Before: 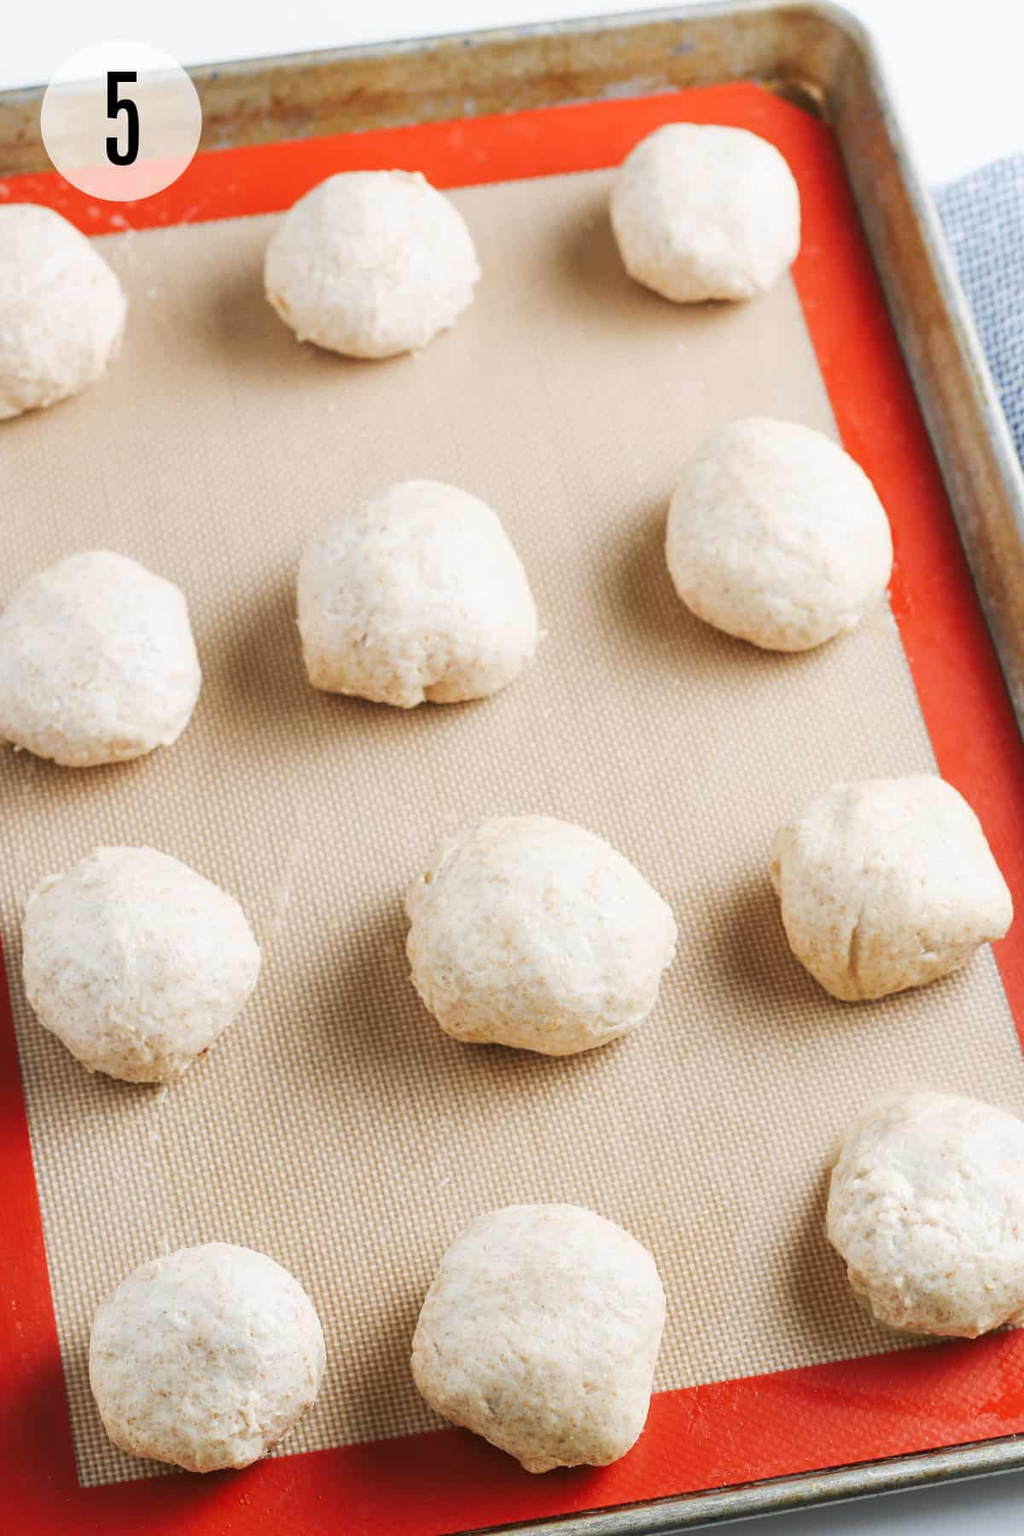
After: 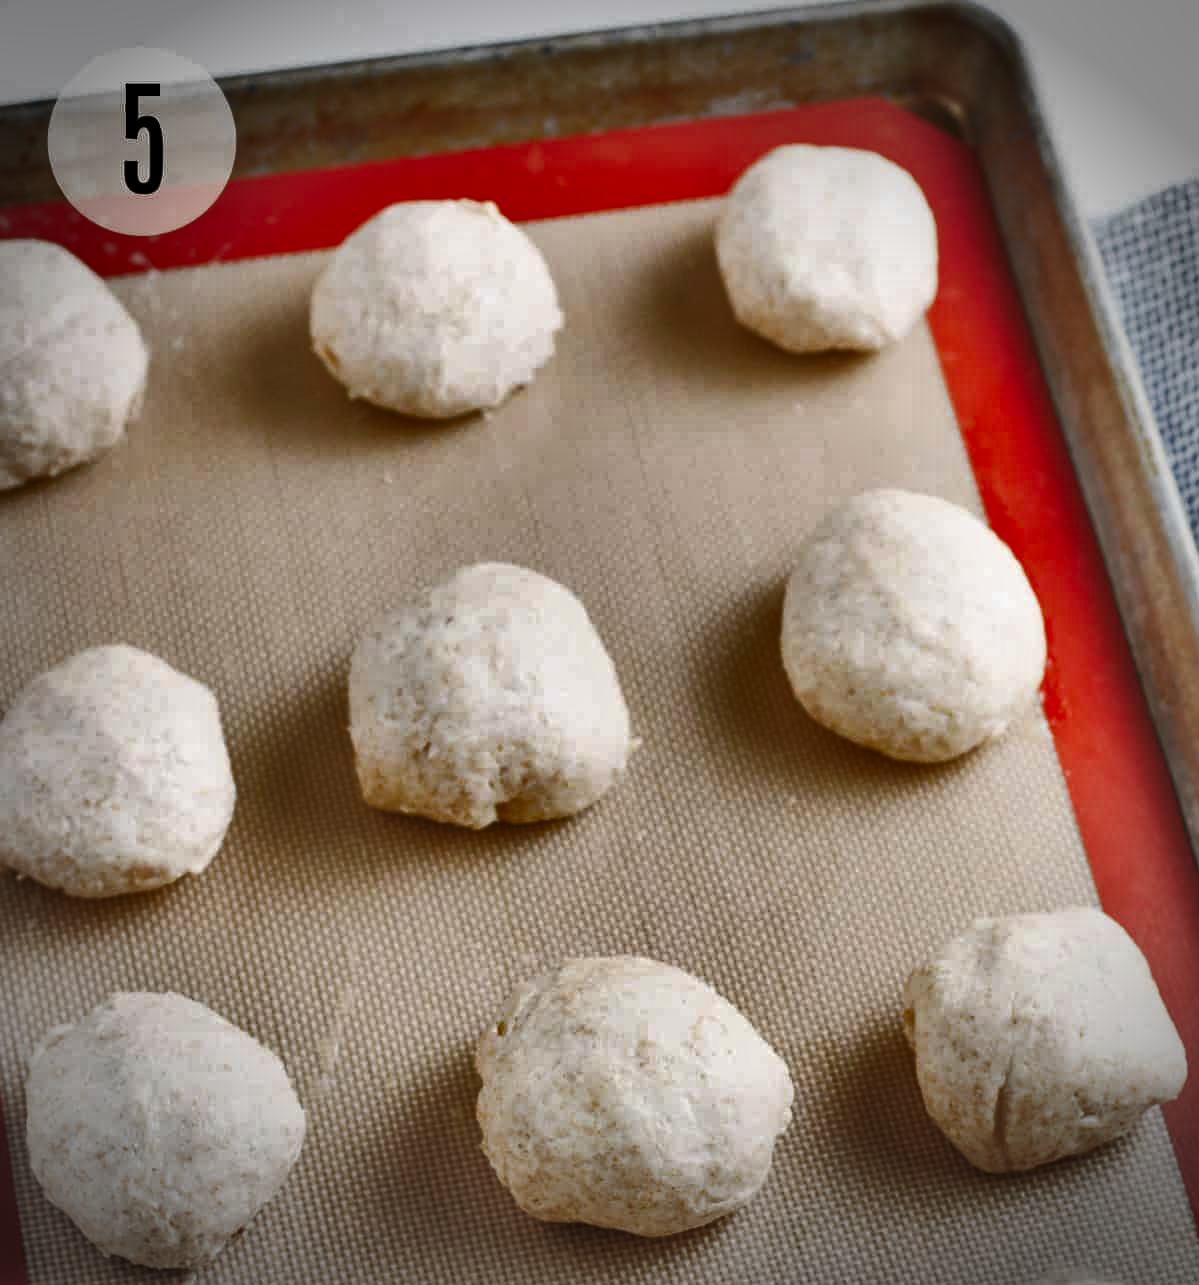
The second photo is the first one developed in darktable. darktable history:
crop: bottom 28.576%
shadows and highlights: shadows 19.13, highlights -83.41, soften with gaussian
vignetting: fall-off start 75%, brightness -0.692, width/height ratio 1.084
levels: mode automatic
